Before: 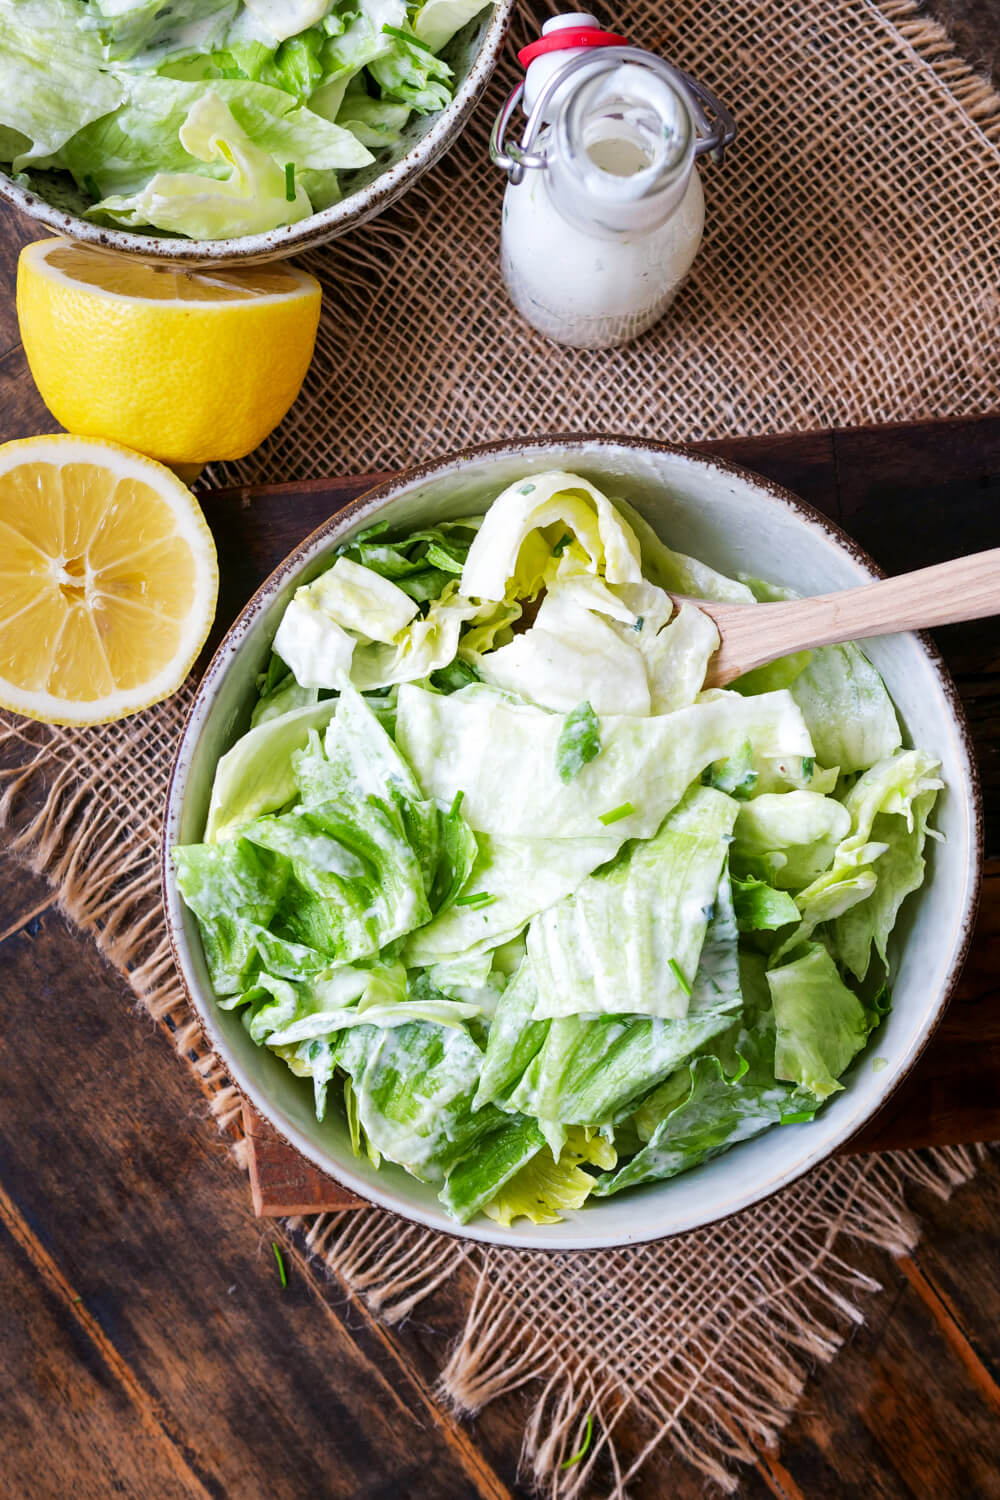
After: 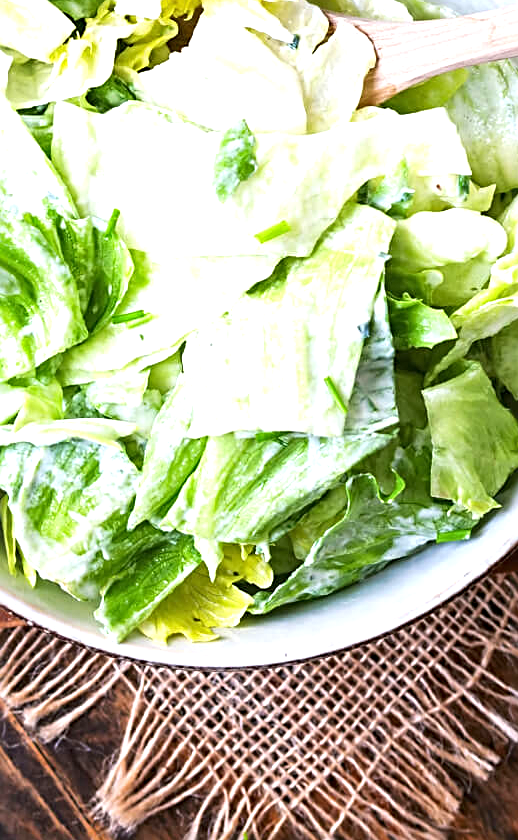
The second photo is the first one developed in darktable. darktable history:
exposure: black level correction 0, exposure 0.7 EV, compensate exposure bias true, compensate highlight preservation false
sharpen: radius 3.119
crop: left 34.479%, top 38.822%, right 13.718%, bottom 5.172%
